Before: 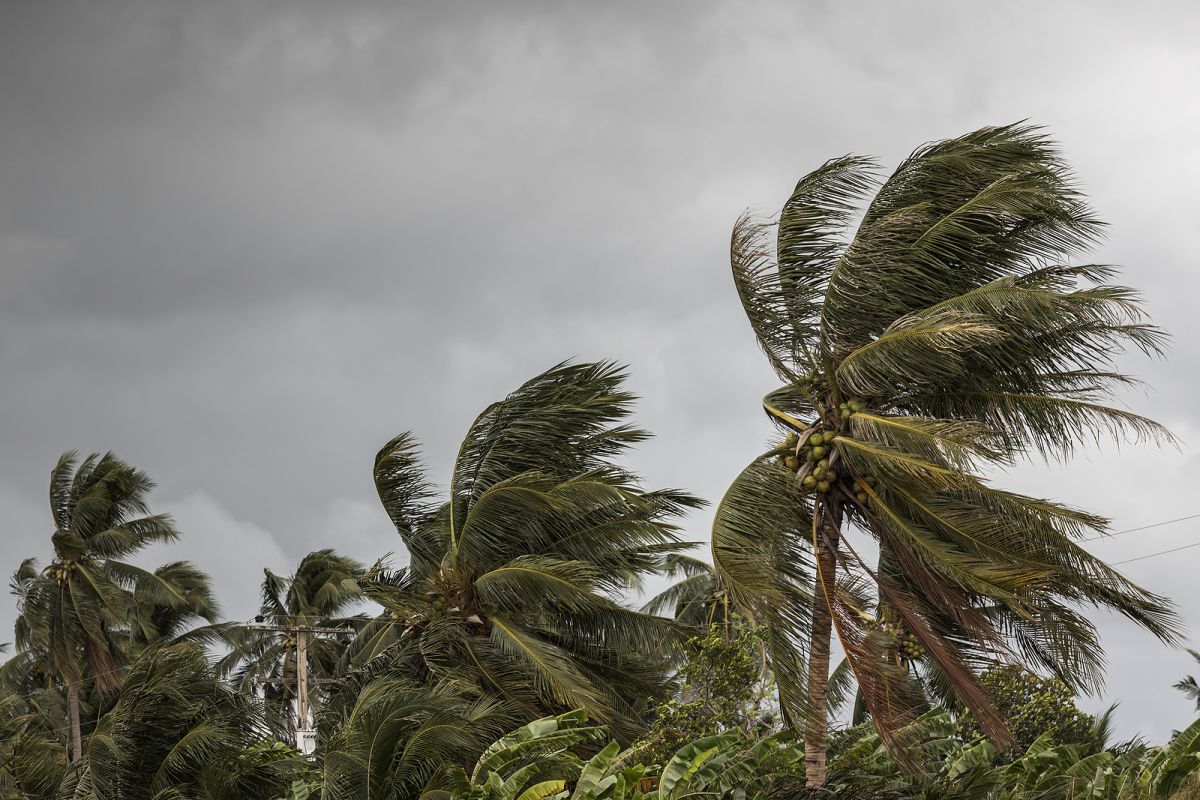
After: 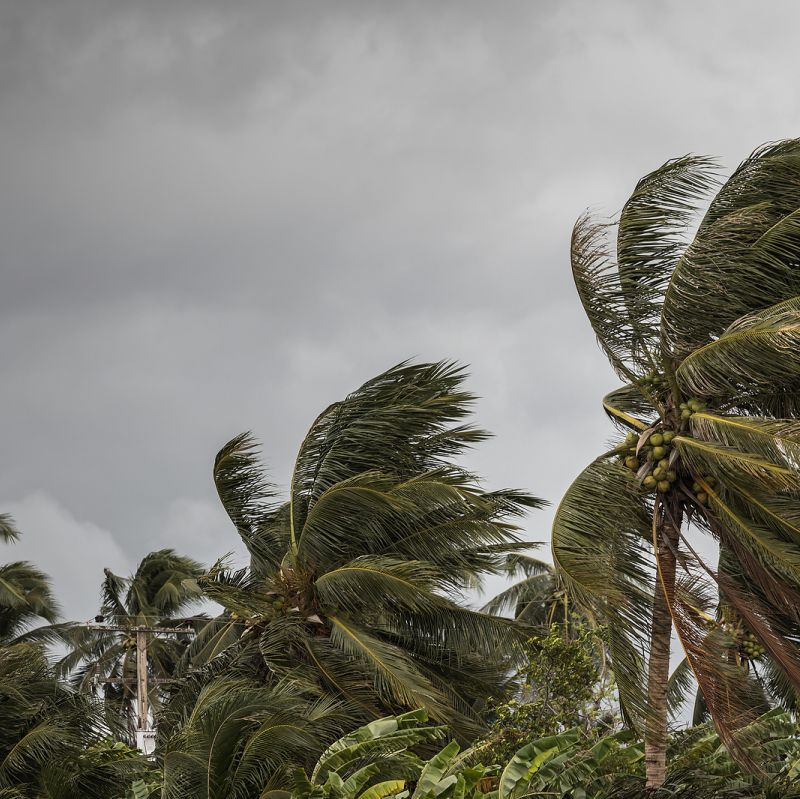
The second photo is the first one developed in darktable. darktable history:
crop and rotate: left 13.355%, right 19.978%
